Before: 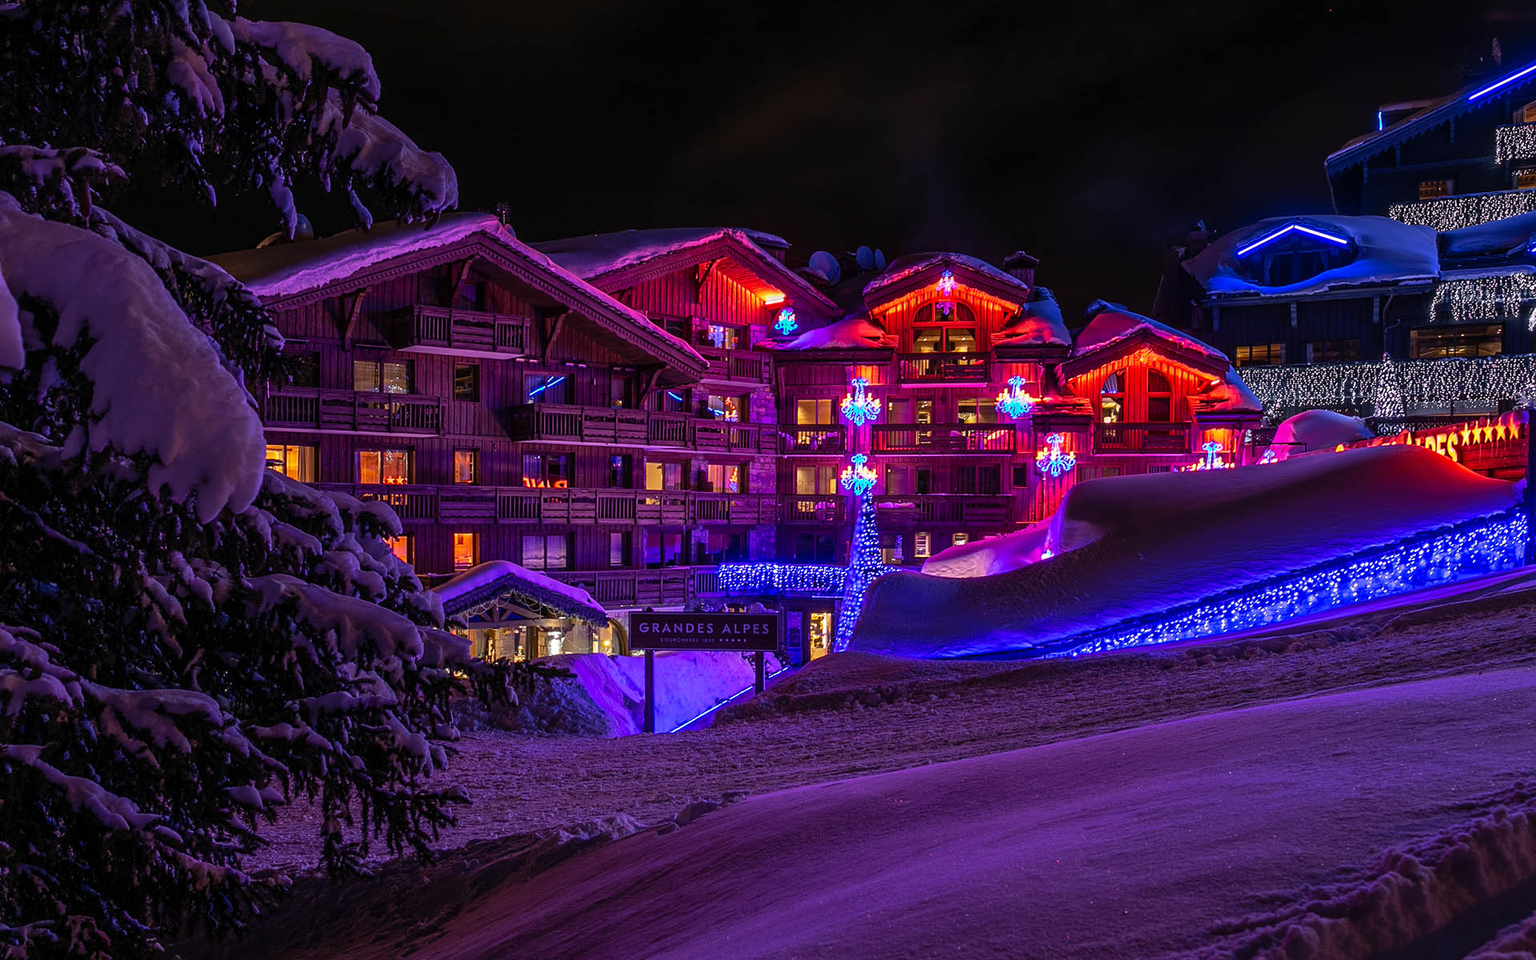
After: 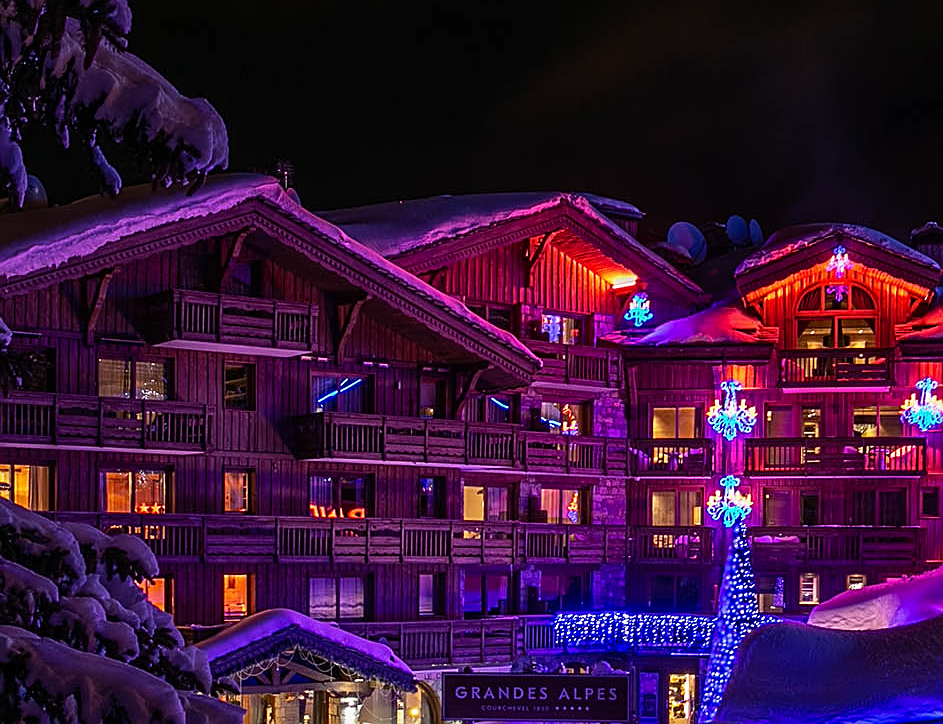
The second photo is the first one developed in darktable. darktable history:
contrast brightness saturation: contrast 0.103, brightness 0.01, saturation 0.02
crop: left 17.938%, top 7.72%, right 32.927%, bottom 31.923%
exposure: exposure -0.111 EV, compensate highlight preservation false
sharpen: on, module defaults
